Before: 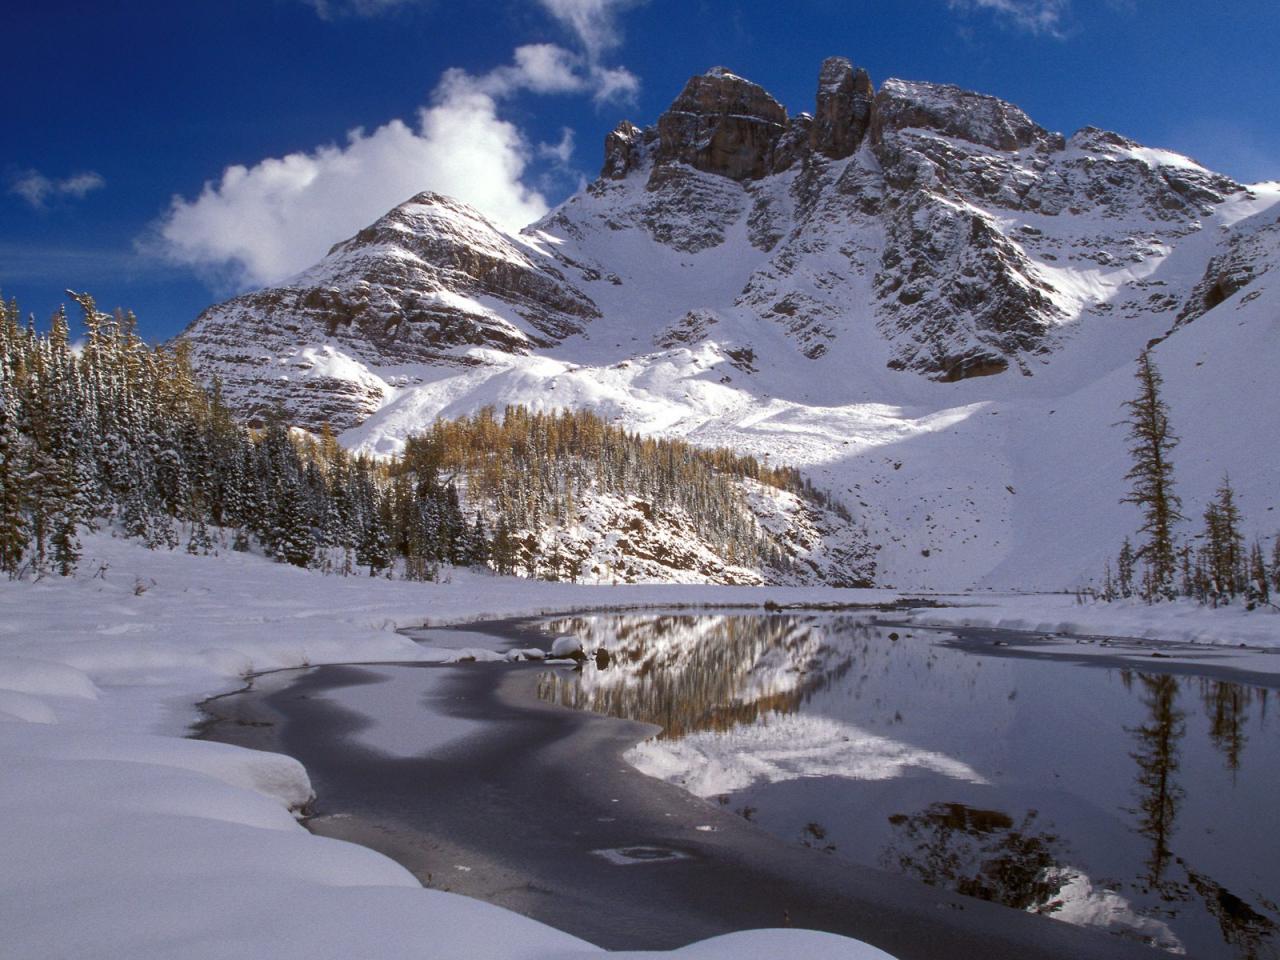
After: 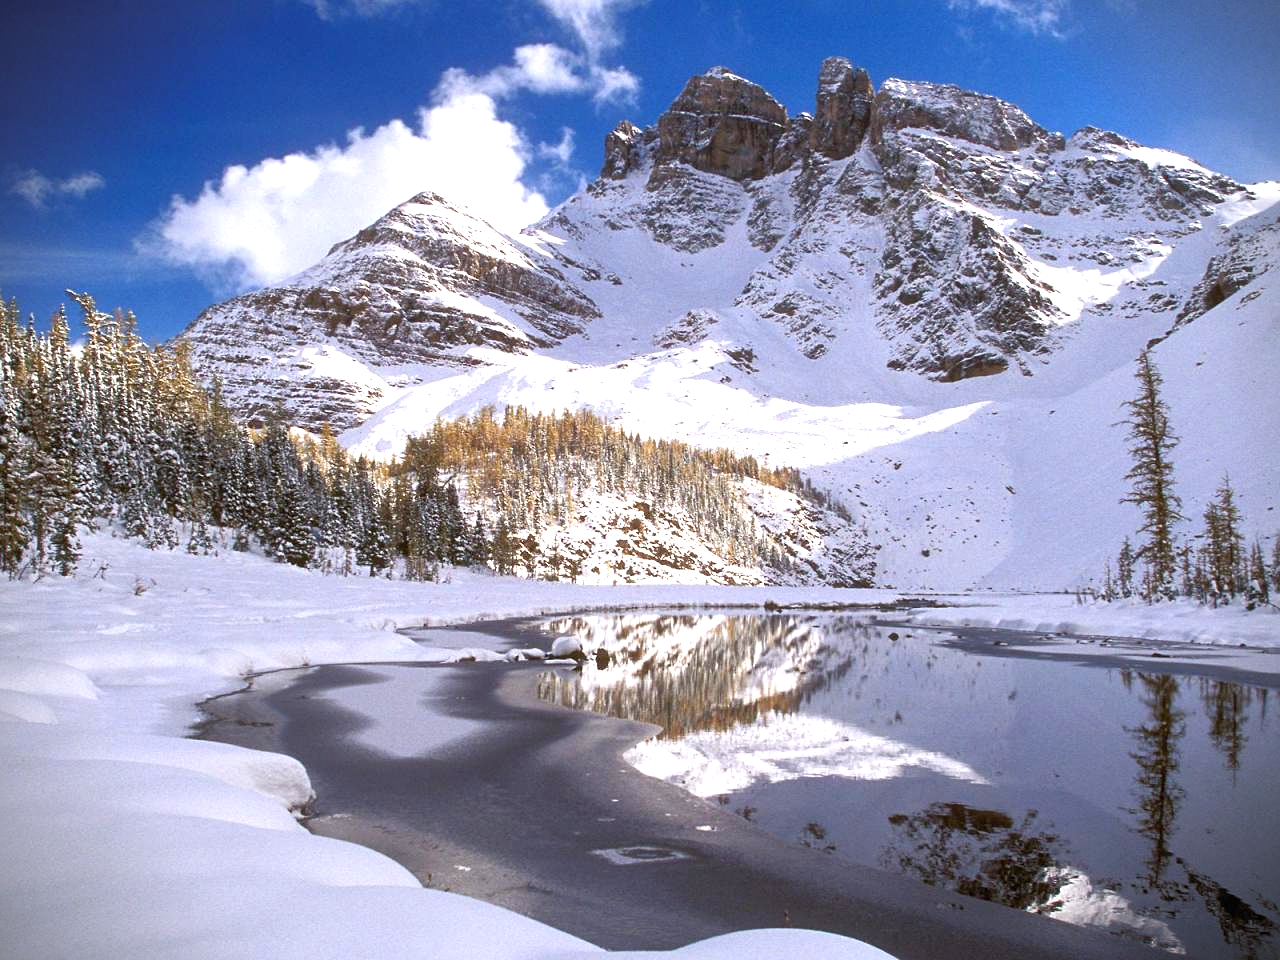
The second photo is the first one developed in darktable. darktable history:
sharpen: amount 0.214
exposure: black level correction 0, exposure 1.168 EV, compensate highlight preservation false
vignetting: fall-off start 91.68%, brightness -0.852
